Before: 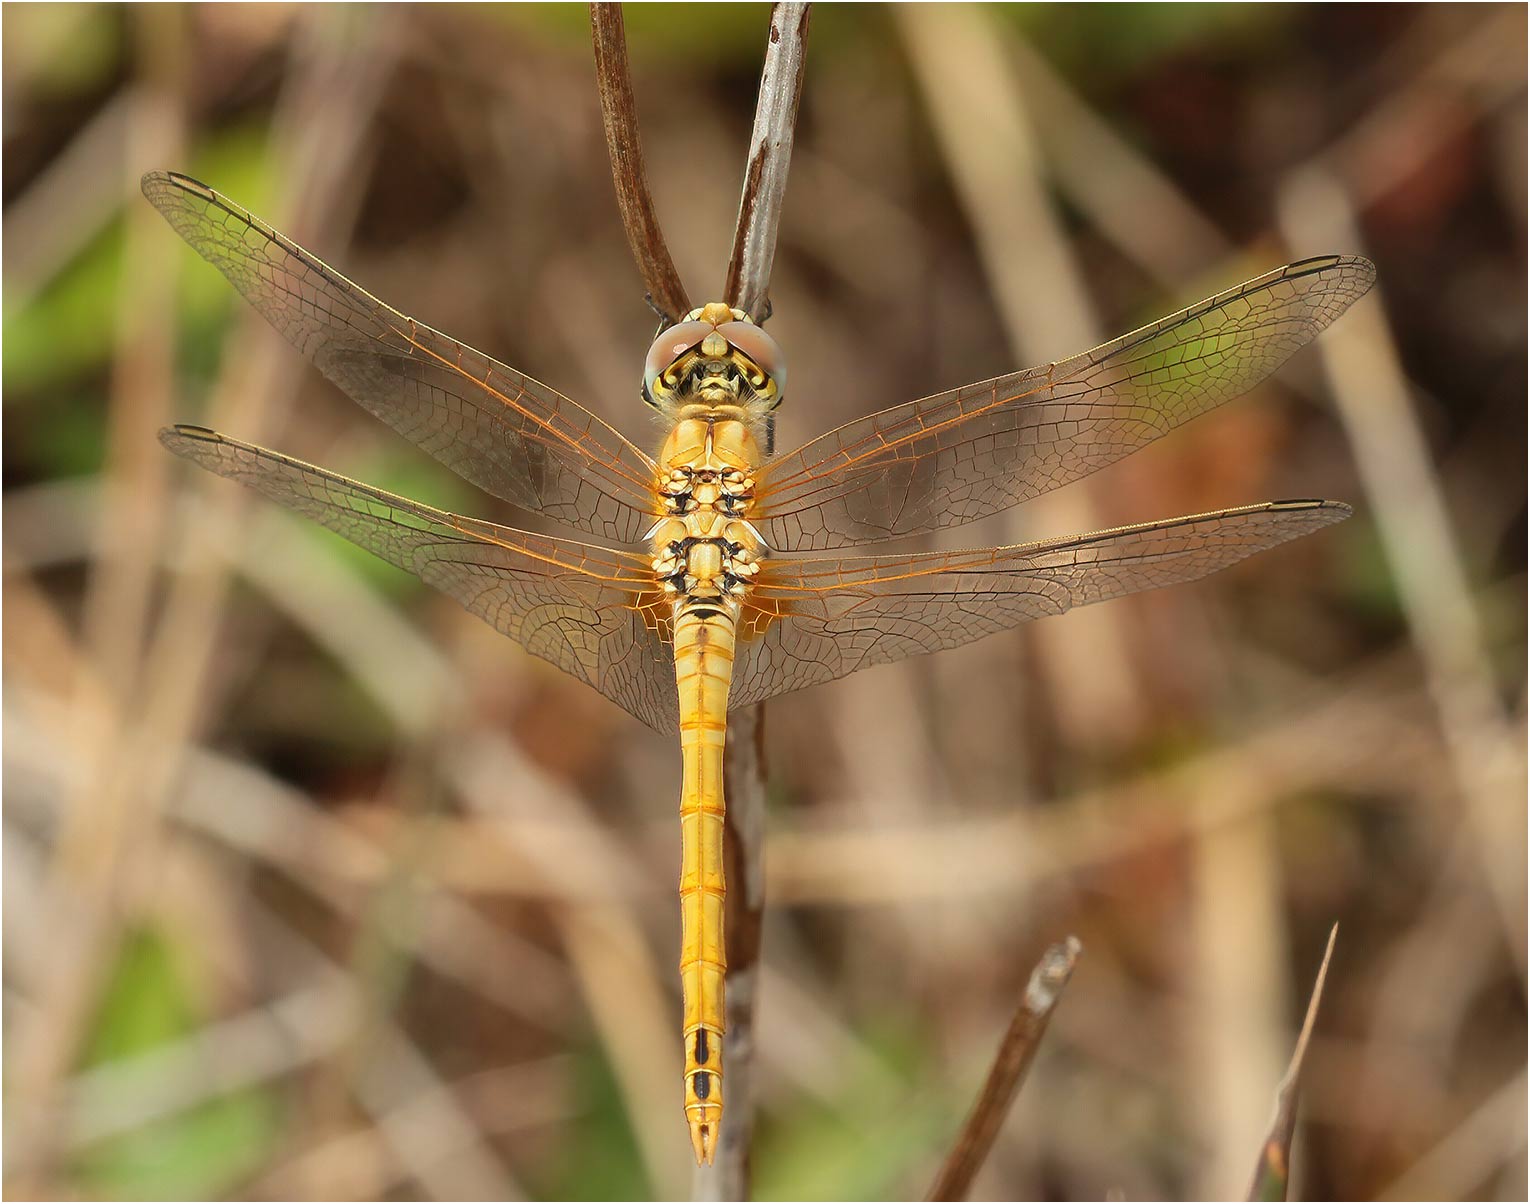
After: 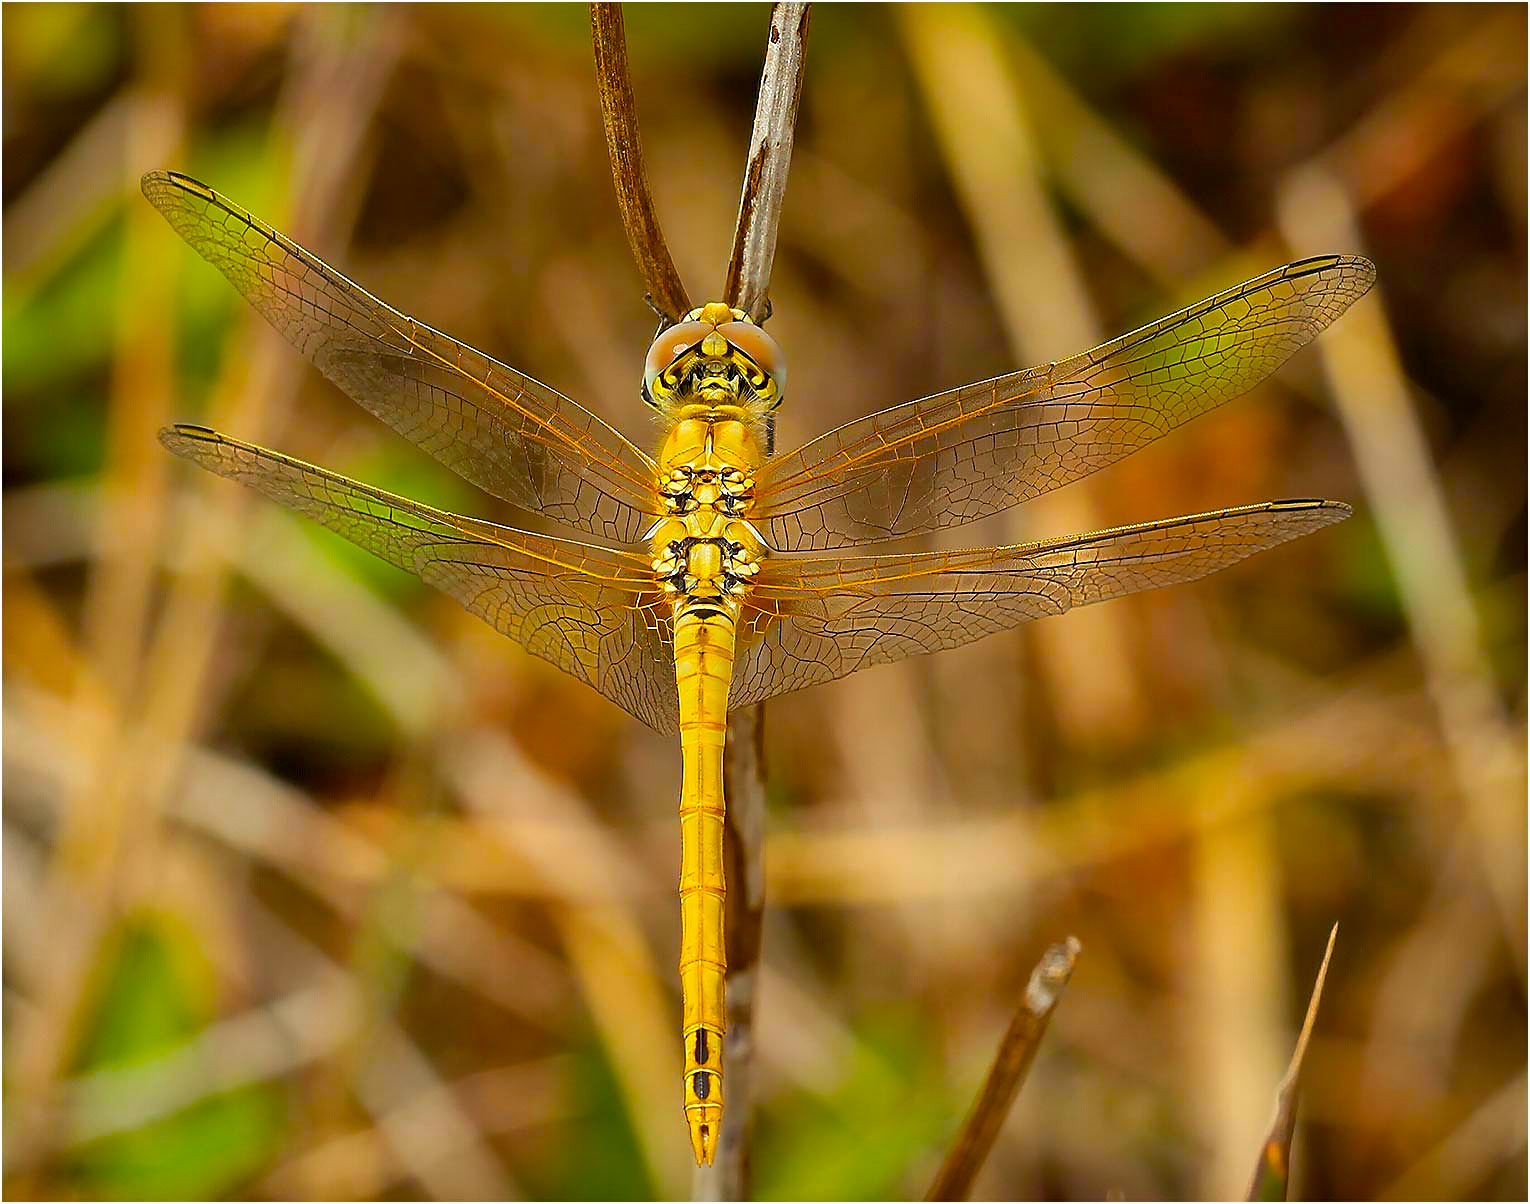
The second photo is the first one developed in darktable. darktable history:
sharpen: radius 1.411, amount 1.242, threshold 0.745
color balance rgb: global offset › luminance -0.369%, linear chroma grading › global chroma 15.622%, perceptual saturation grading › global saturation 41.674%, global vibrance 14.296%
shadows and highlights: low approximation 0.01, soften with gaussian
